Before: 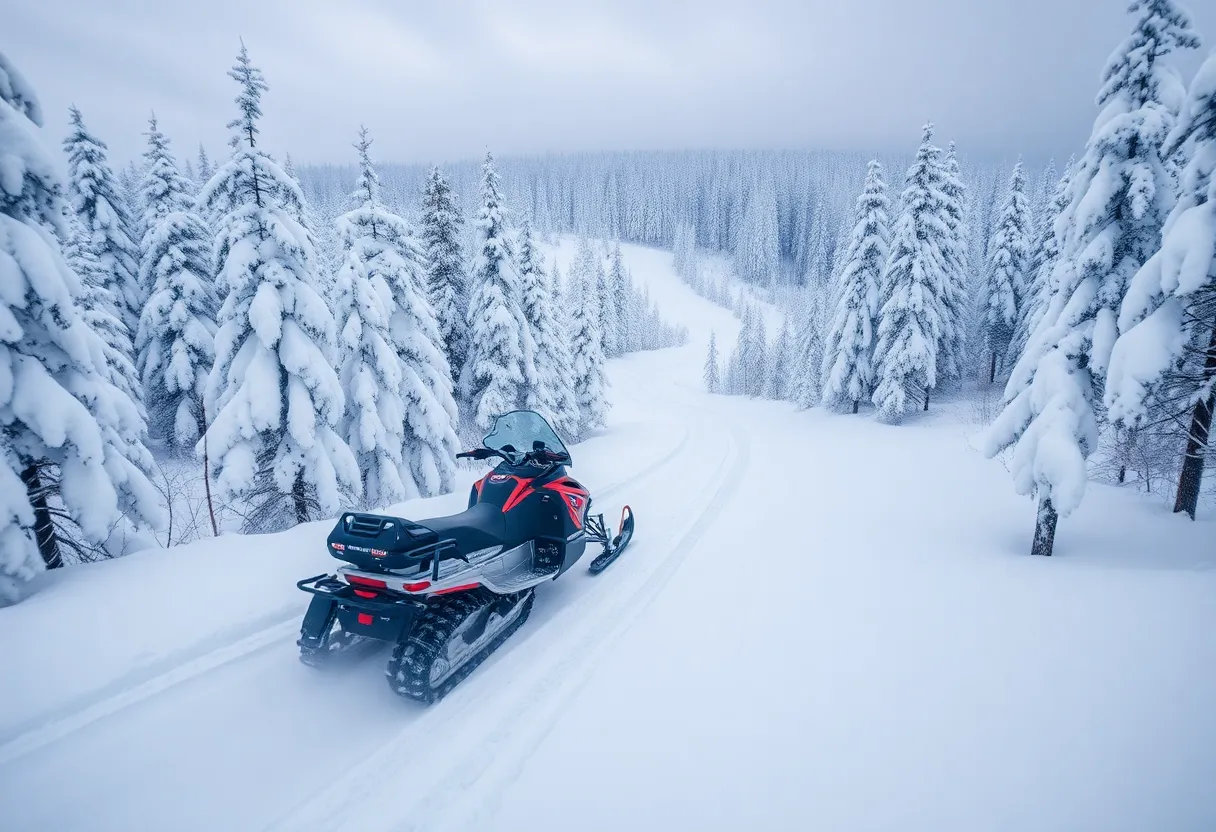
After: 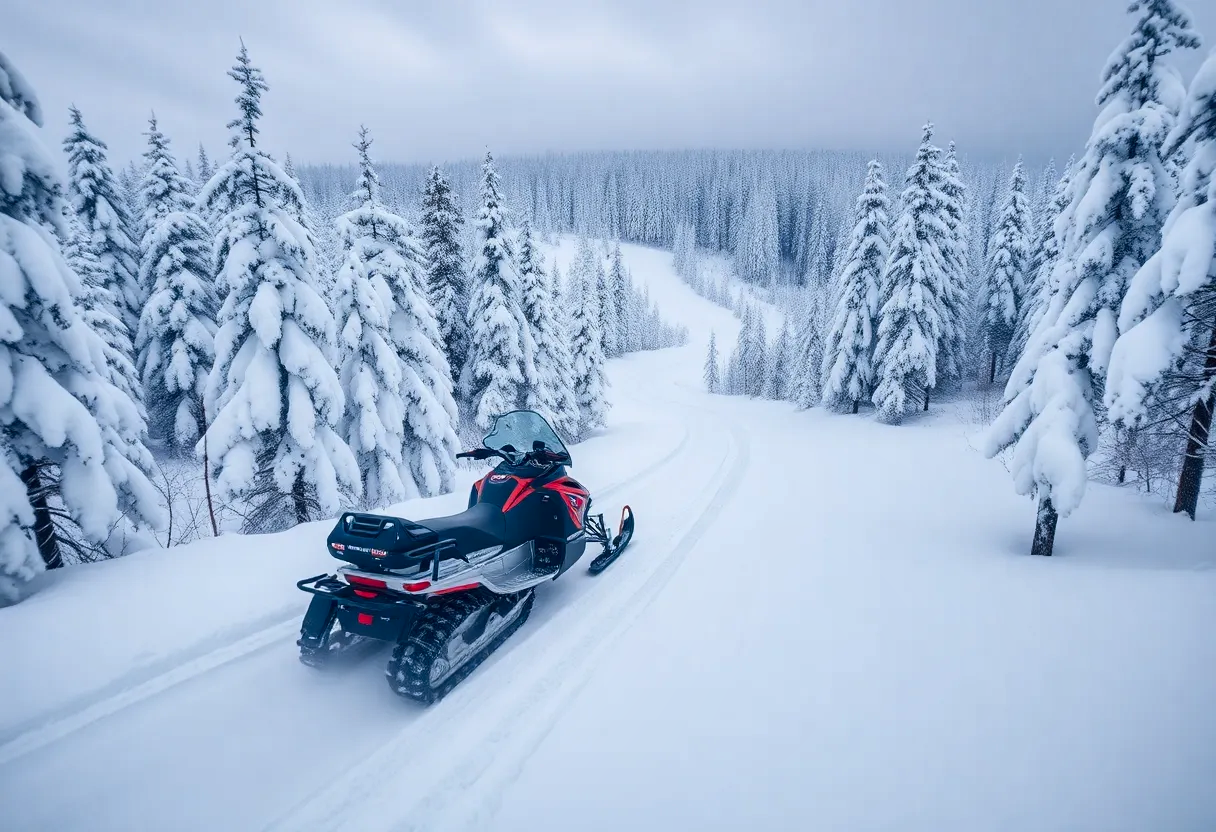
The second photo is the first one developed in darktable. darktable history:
shadows and highlights: soften with gaussian
contrast brightness saturation: contrast 0.14
